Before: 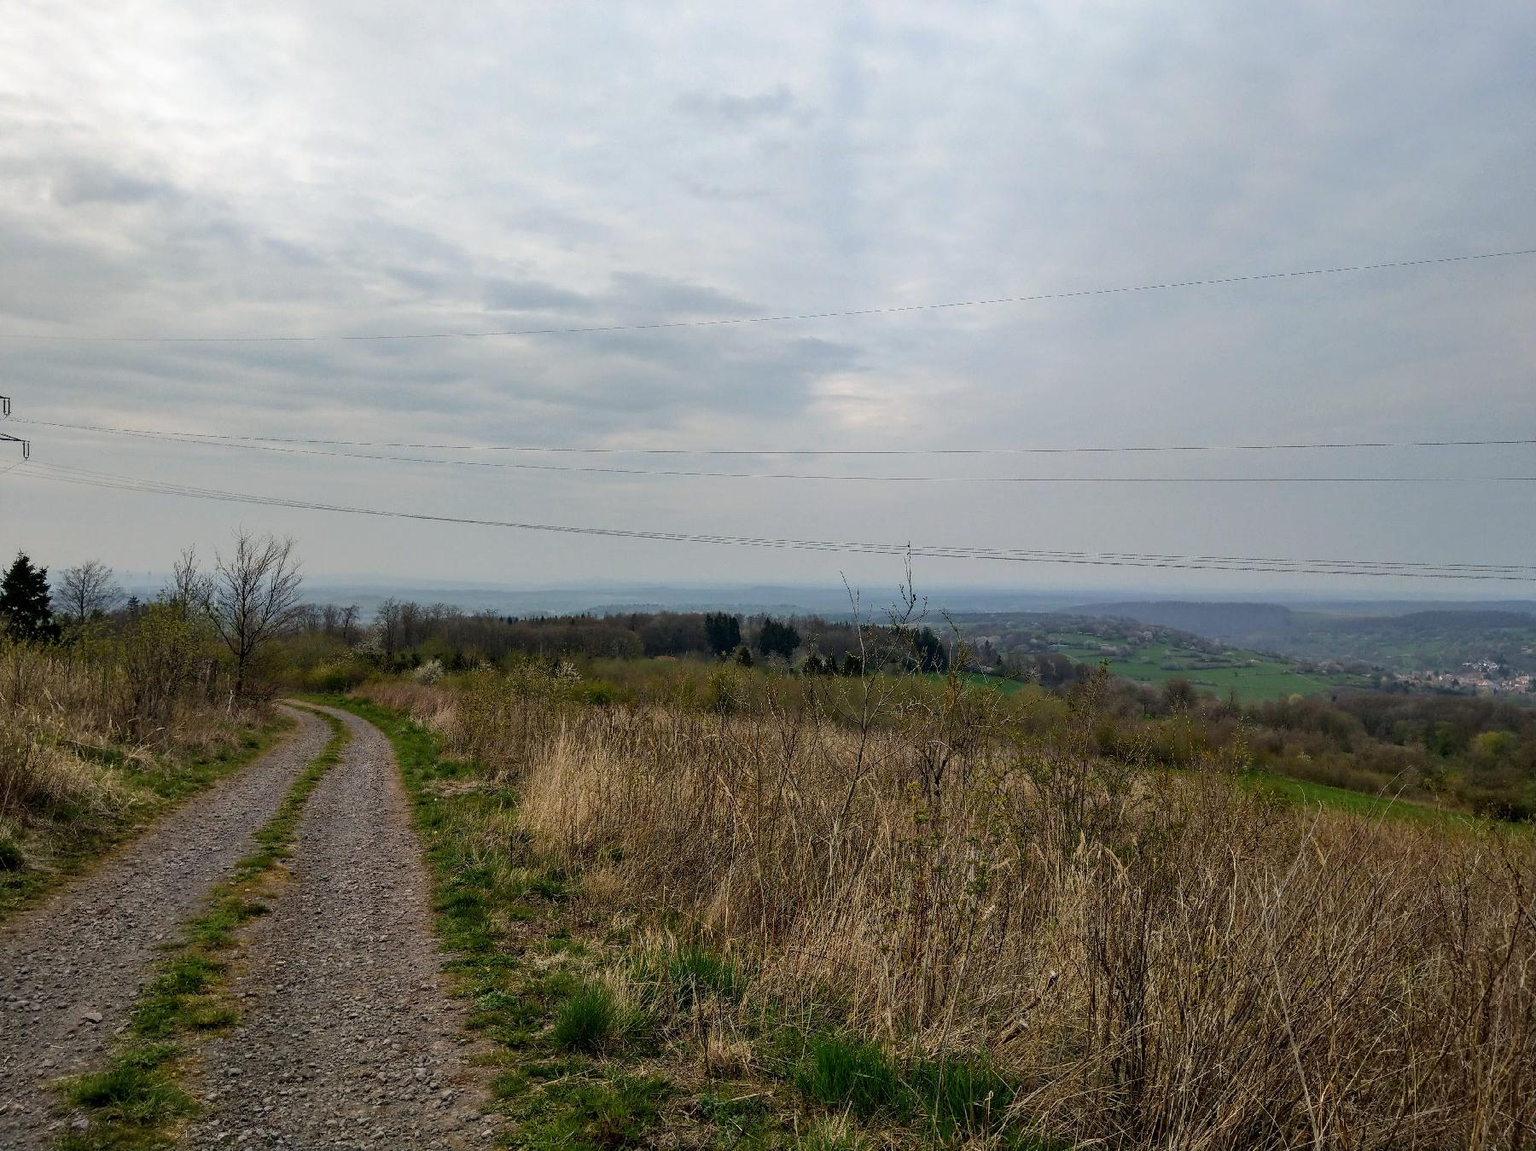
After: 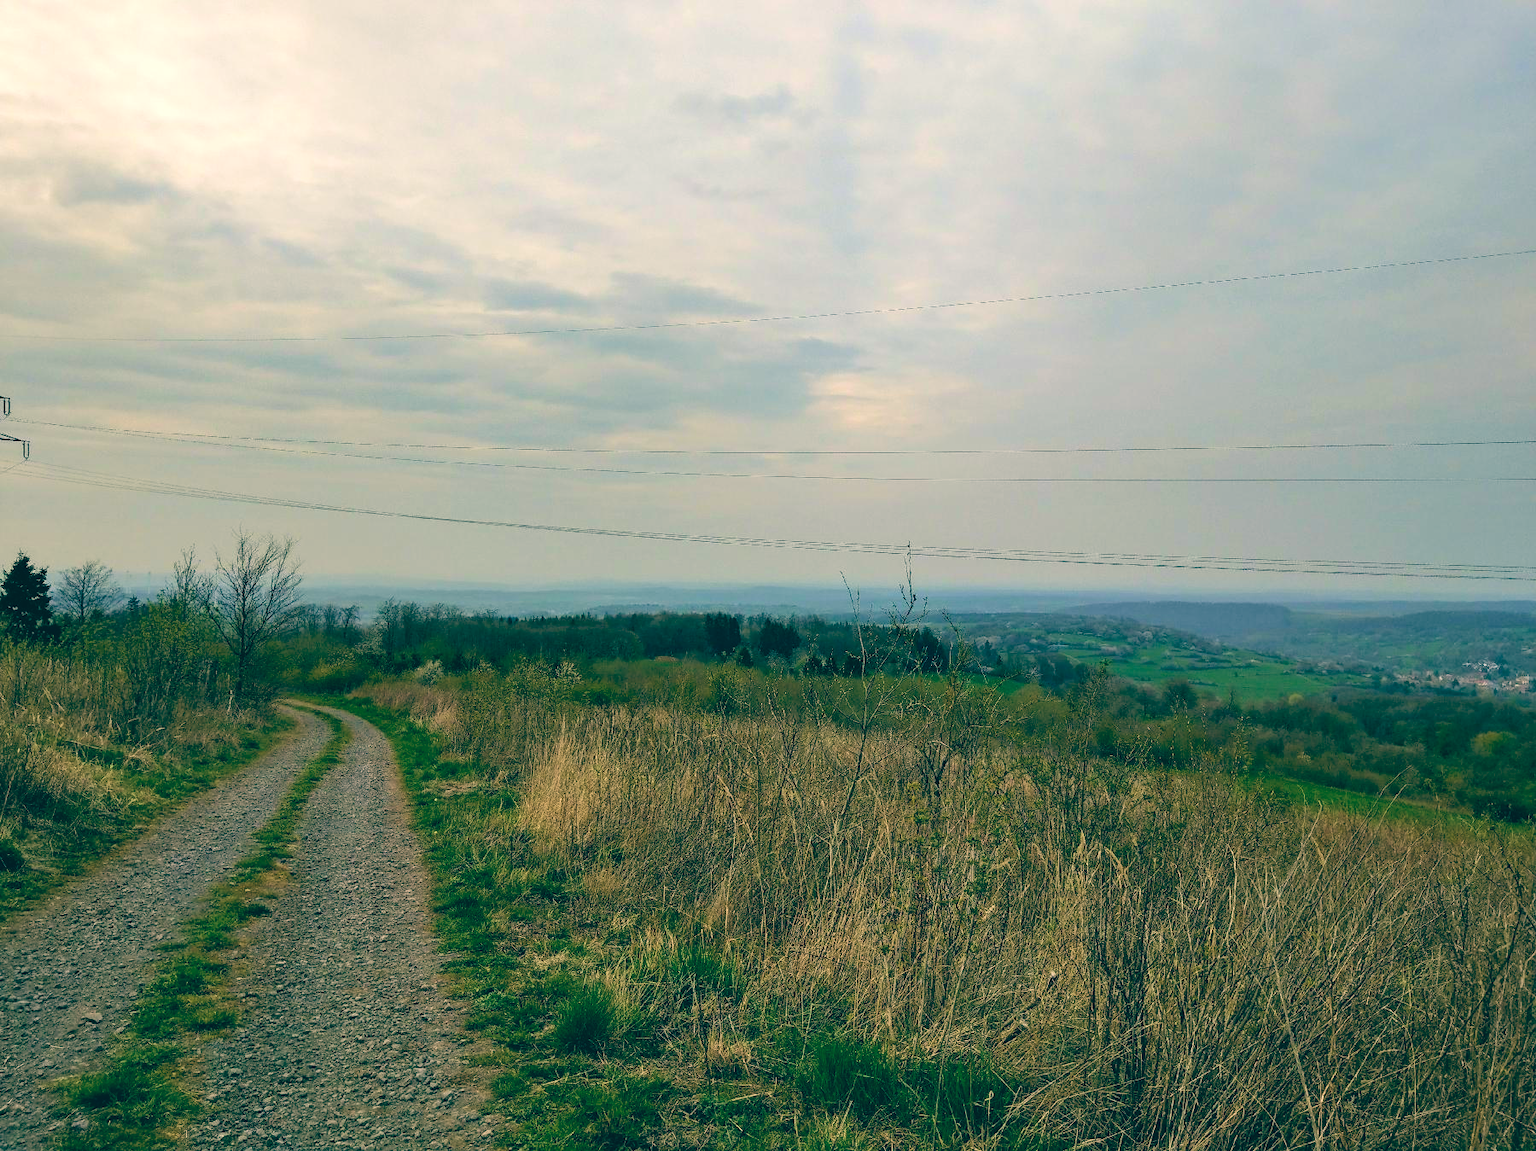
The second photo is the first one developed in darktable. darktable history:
contrast brightness saturation: brightness 0.09, saturation 0.19
color balance: lift [1.005, 0.99, 1.007, 1.01], gamma [1, 0.979, 1.011, 1.021], gain [0.923, 1.098, 1.025, 0.902], input saturation 90.45%, contrast 7.73%, output saturation 105.91%
velvia: on, module defaults
